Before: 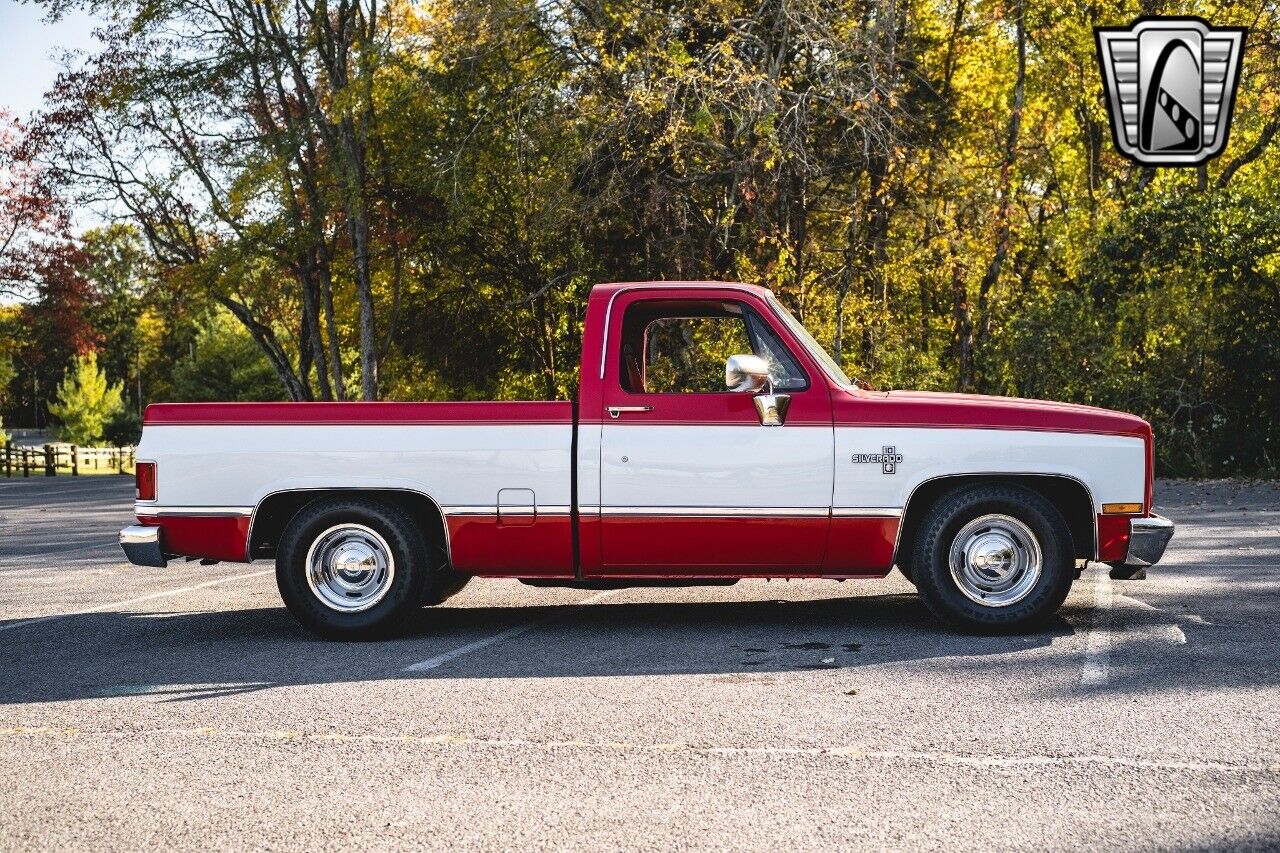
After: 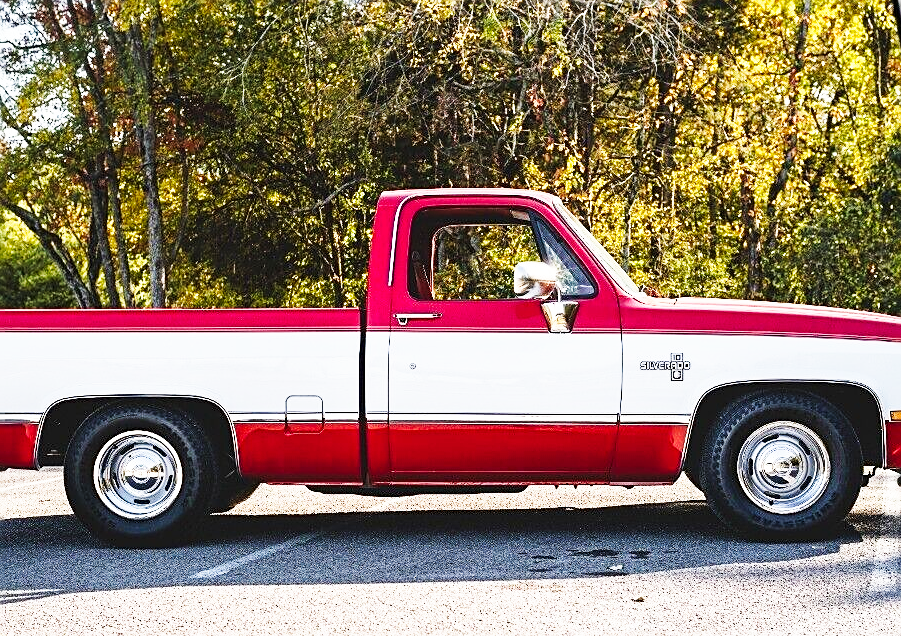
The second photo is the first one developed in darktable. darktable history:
tone curve: curves: ch0 [(0, 0) (0.003, 0.003) (0.011, 0.01) (0.025, 0.023) (0.044, 0.042) (0.069, 0.065) (0.1, 0.094) (0.136, 0.128) (0.177, 0.167) (0.224, 0.211) (0.277, 0.261) (0.335, 0.315) (0.399, 0.375) (0.468, 0.441) (0.543, 0.543) (0.623, 0.623) (0.709, 0.709) (0.801, 0.801) (0.898, 0.898) (1, 1)], preserve colors none
velvia: strength 9.45%
crop and rotate: left 16.605%, top 10.907%, right 12.985%, bottom 14.472%
base curve: curves: ch0 [(0, 0) (0.018, 0.026) (0.143, 0.37) (0.33, 0.731) (0.458, 0.853) (0.735, 0.965) (0.905, 0.986) (1, 1)], preserve colors none
color correction: highlights b* -0.021
sharpen: on, module defaults
